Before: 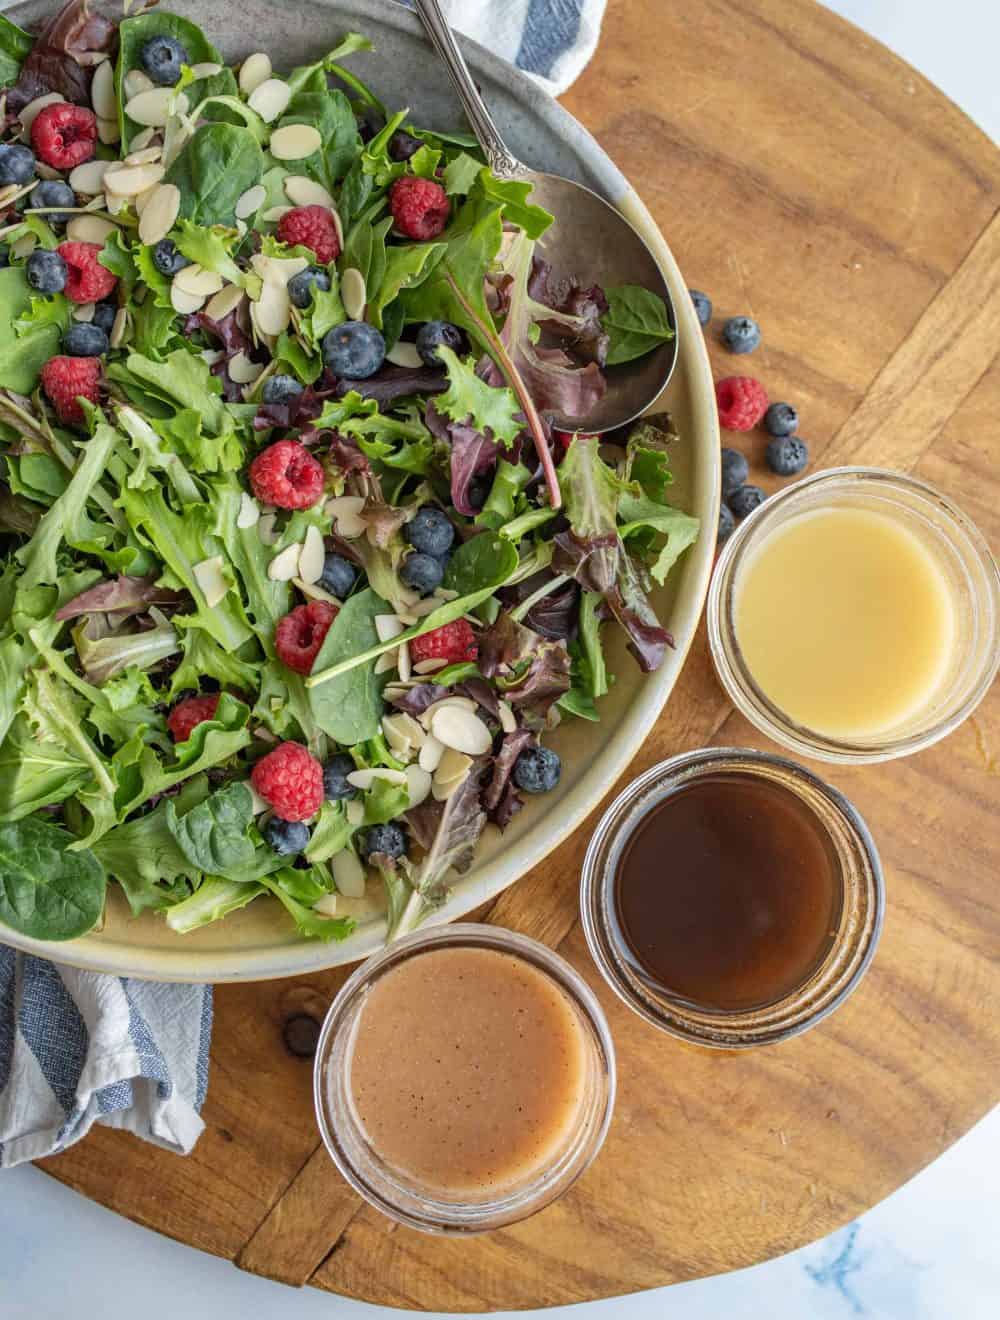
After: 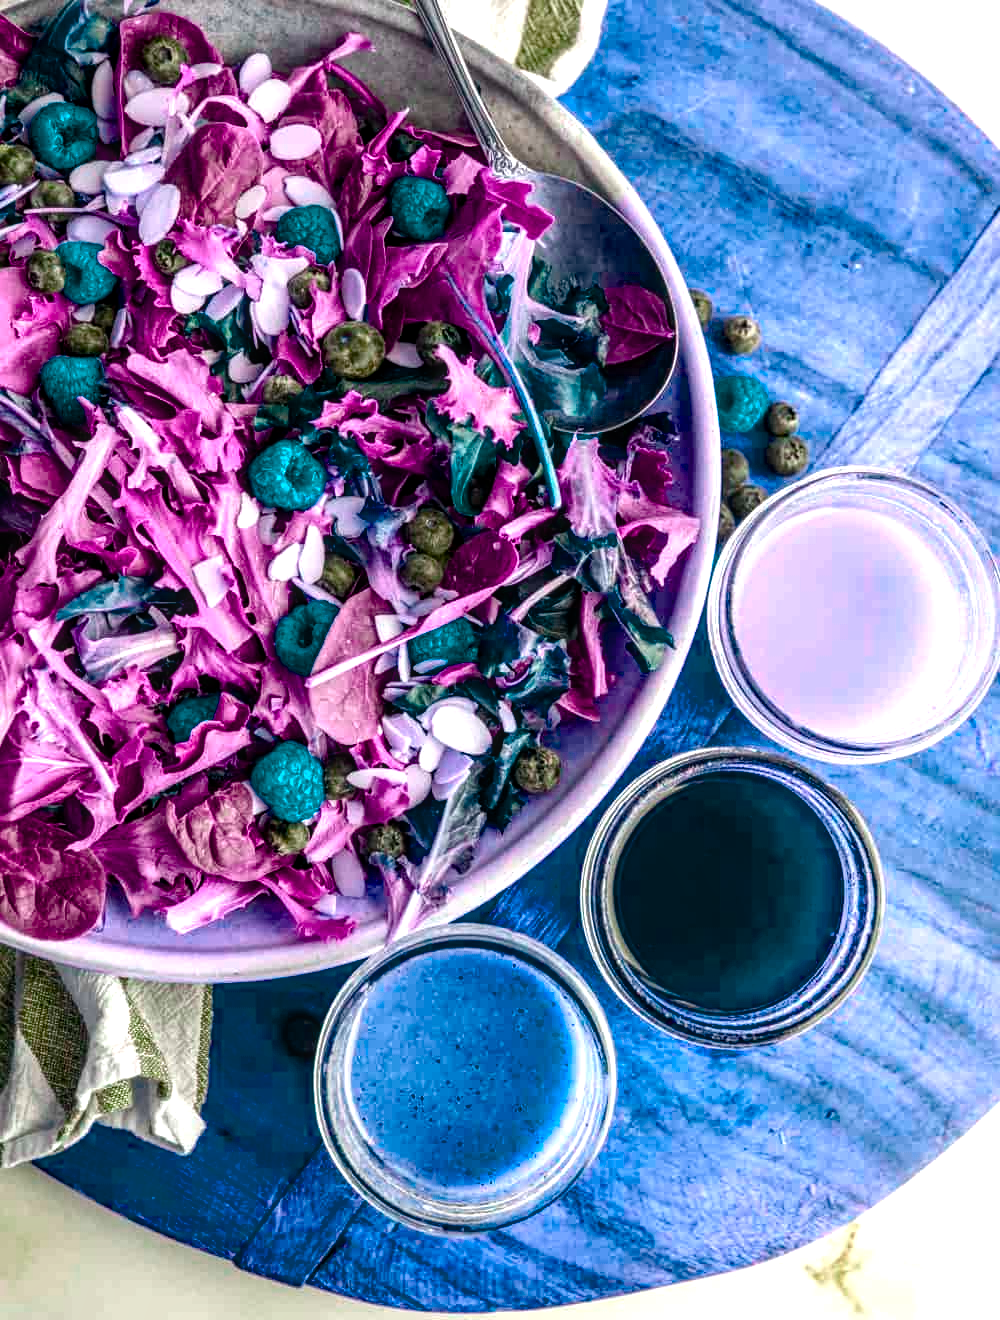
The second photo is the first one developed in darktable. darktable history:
color balance rgb: linear chroma grading › global chroma 19.626%, perceptual saturation grading › global saturation 20%, perceptual saturation grading › highlights -25.288%, perceptual saturation grading › shadows 49.924%, hue shift -150.41°, contrast 35.136%, saturation formula JzAzBz (2021)
local contrast: on, module defaults
